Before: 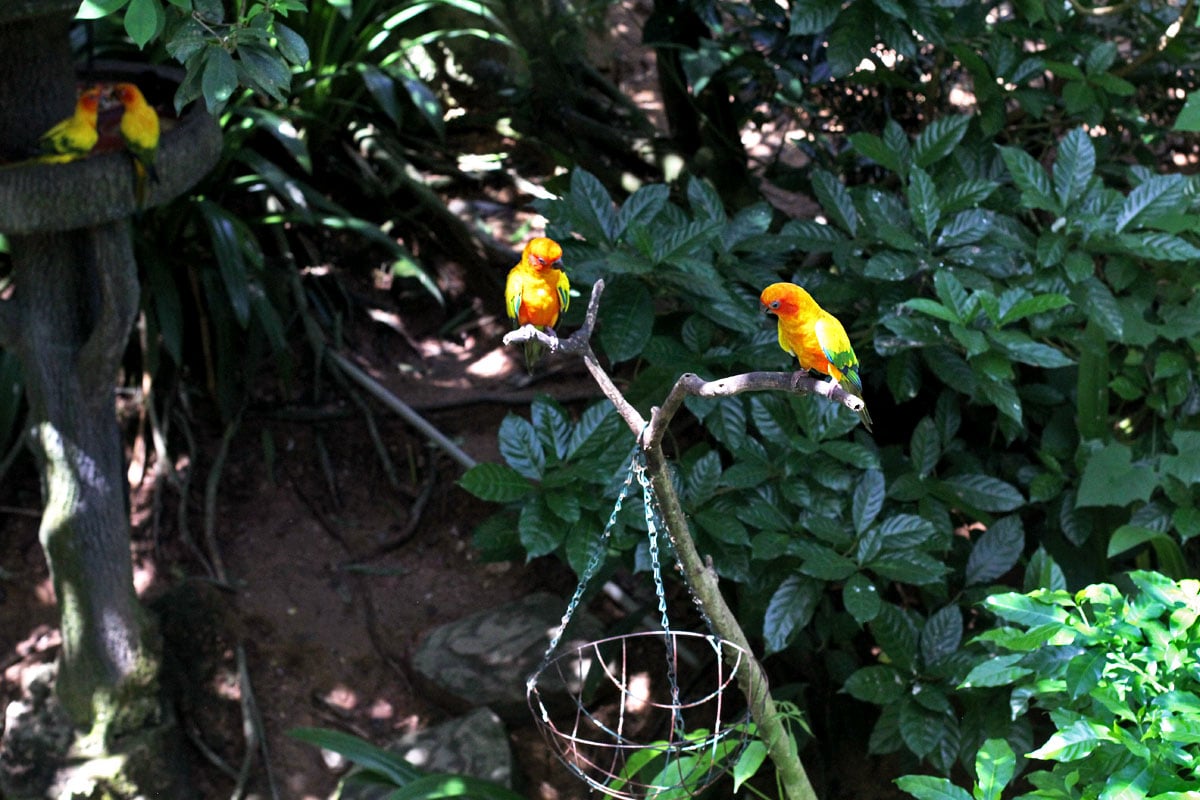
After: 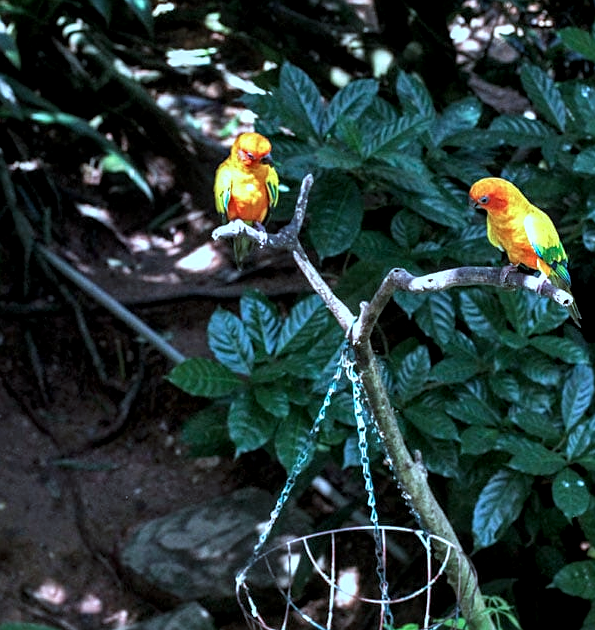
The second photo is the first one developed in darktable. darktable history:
sharpen: amount 0.212
crop and rotate: angle 0.011°, left 24.303%, top 13.173%, right 26.096%, bottom 8.072%
local contrast: detail 144%
color correction: highlights a* -10.38, highlights b* -19.62
